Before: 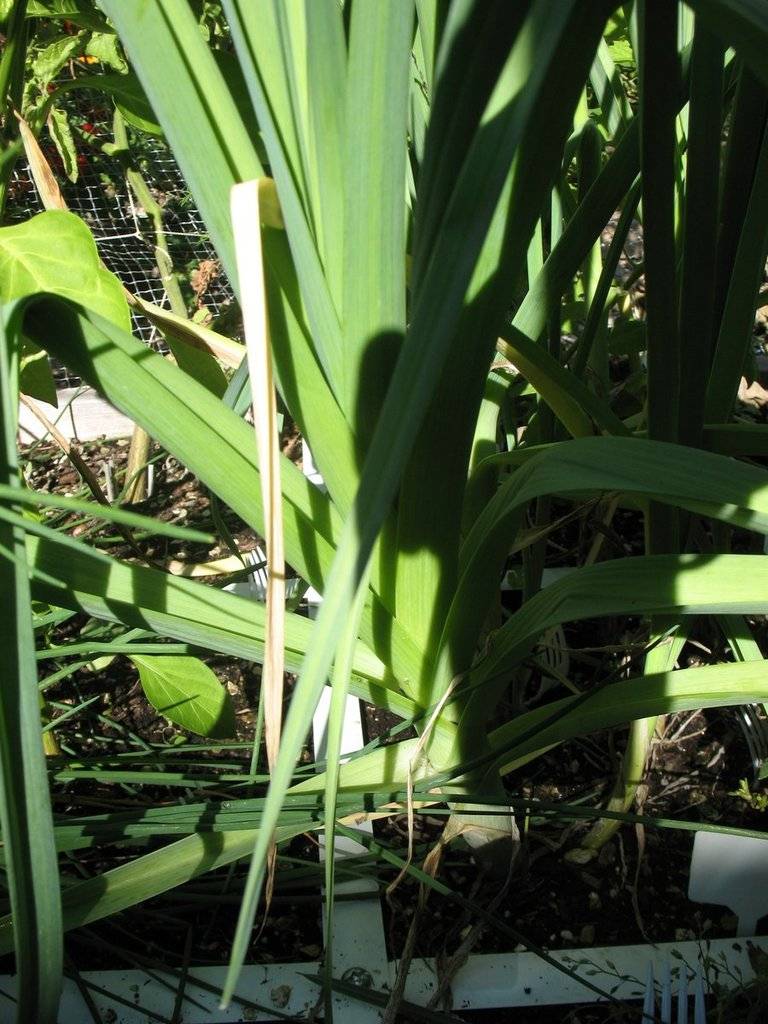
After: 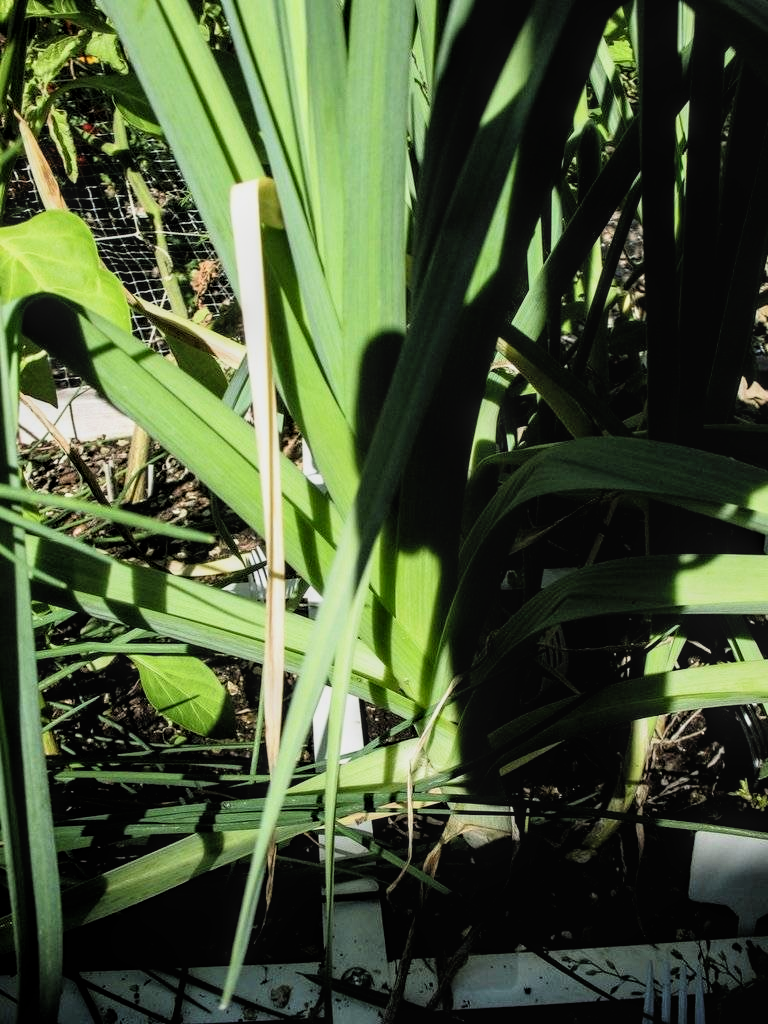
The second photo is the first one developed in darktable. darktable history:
local contrast: on, module defaults
filmic rgb: middle gray luminance 9.91%, black relative exposure -8.64 EV, white relative exposure 3.32 EV, target black luminance 0%, hardness 5.21, latitude 44.66%, contrast 1.311, highlights saturation mix 6.34%, shadows ↔ highlights balance 24.25%
